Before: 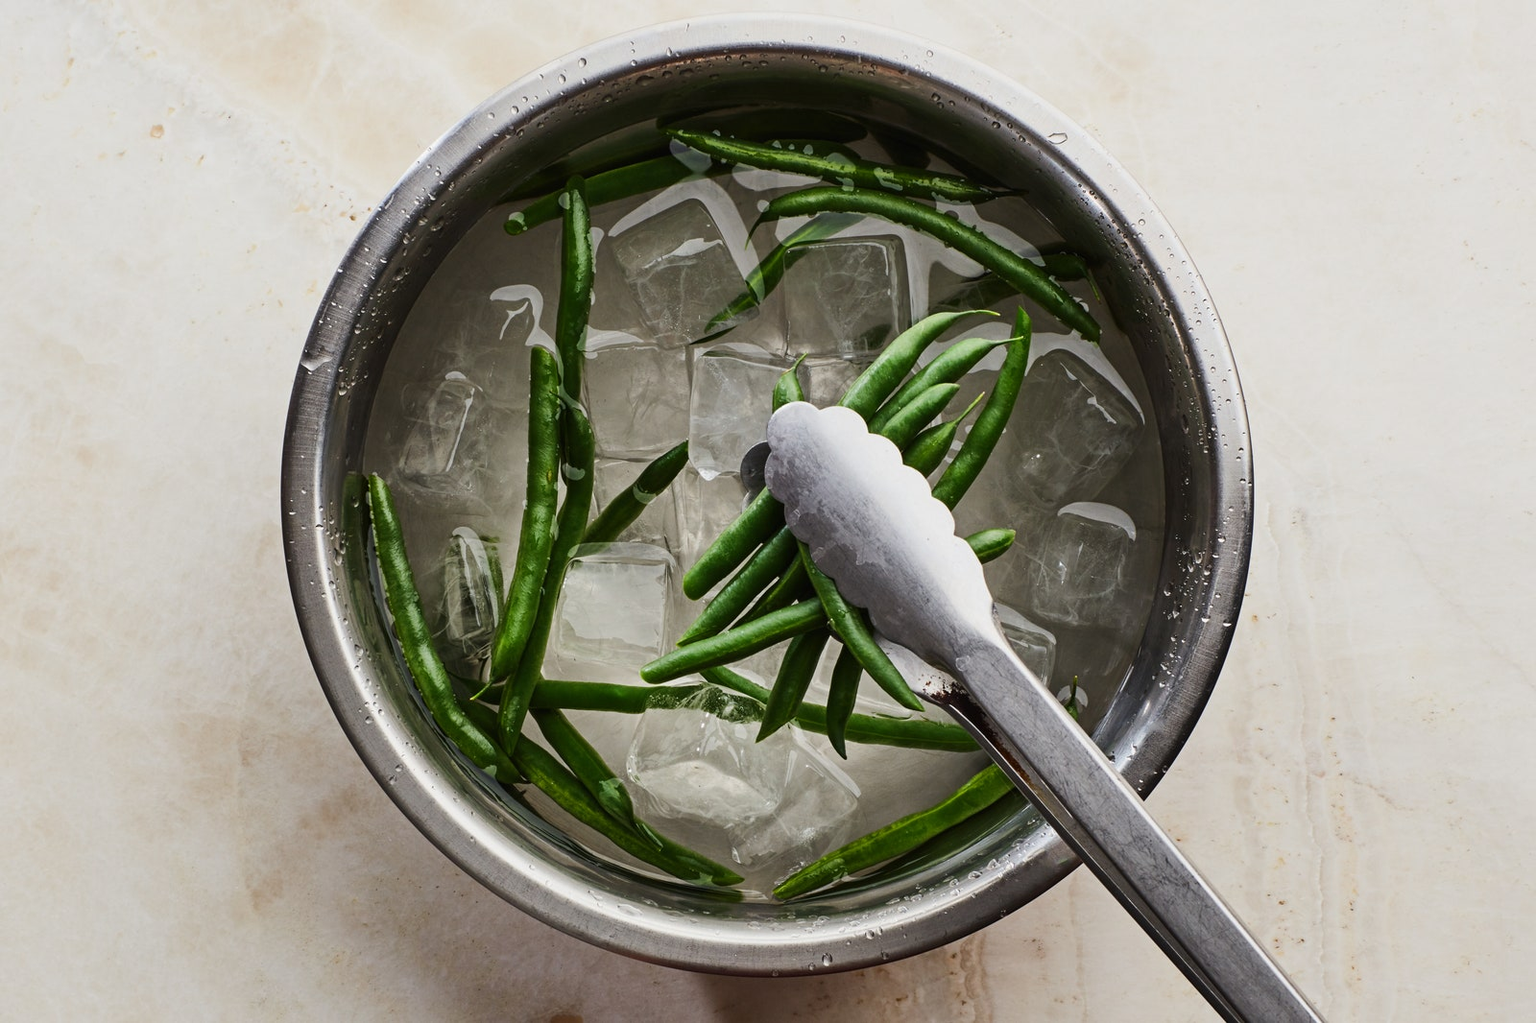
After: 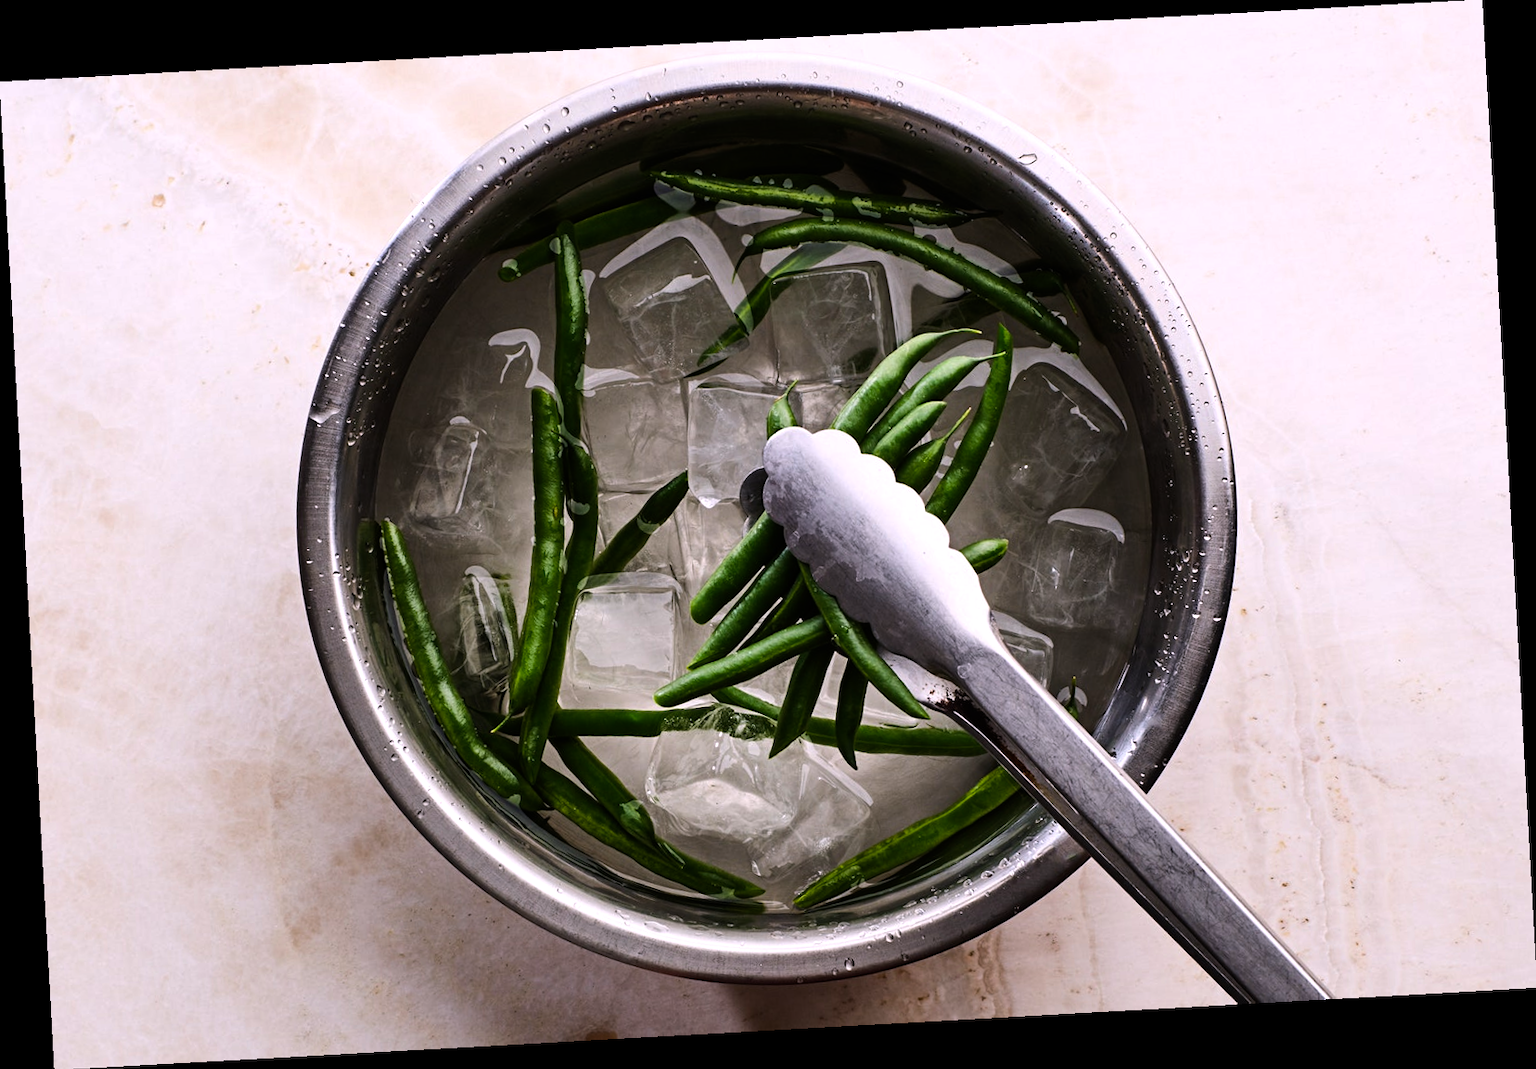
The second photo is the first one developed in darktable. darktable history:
rotate and perspective: rotation -3.18°, automatic cropping off
white balance: red 1.05, blue 1.072
color balance rgb: shadows lift › luminance -10%, power › luminance -9%, linear chroma grading › global chroma 10%, global vibrance 10%, contrast 15%, saturation formula JzAzBz (2021)
